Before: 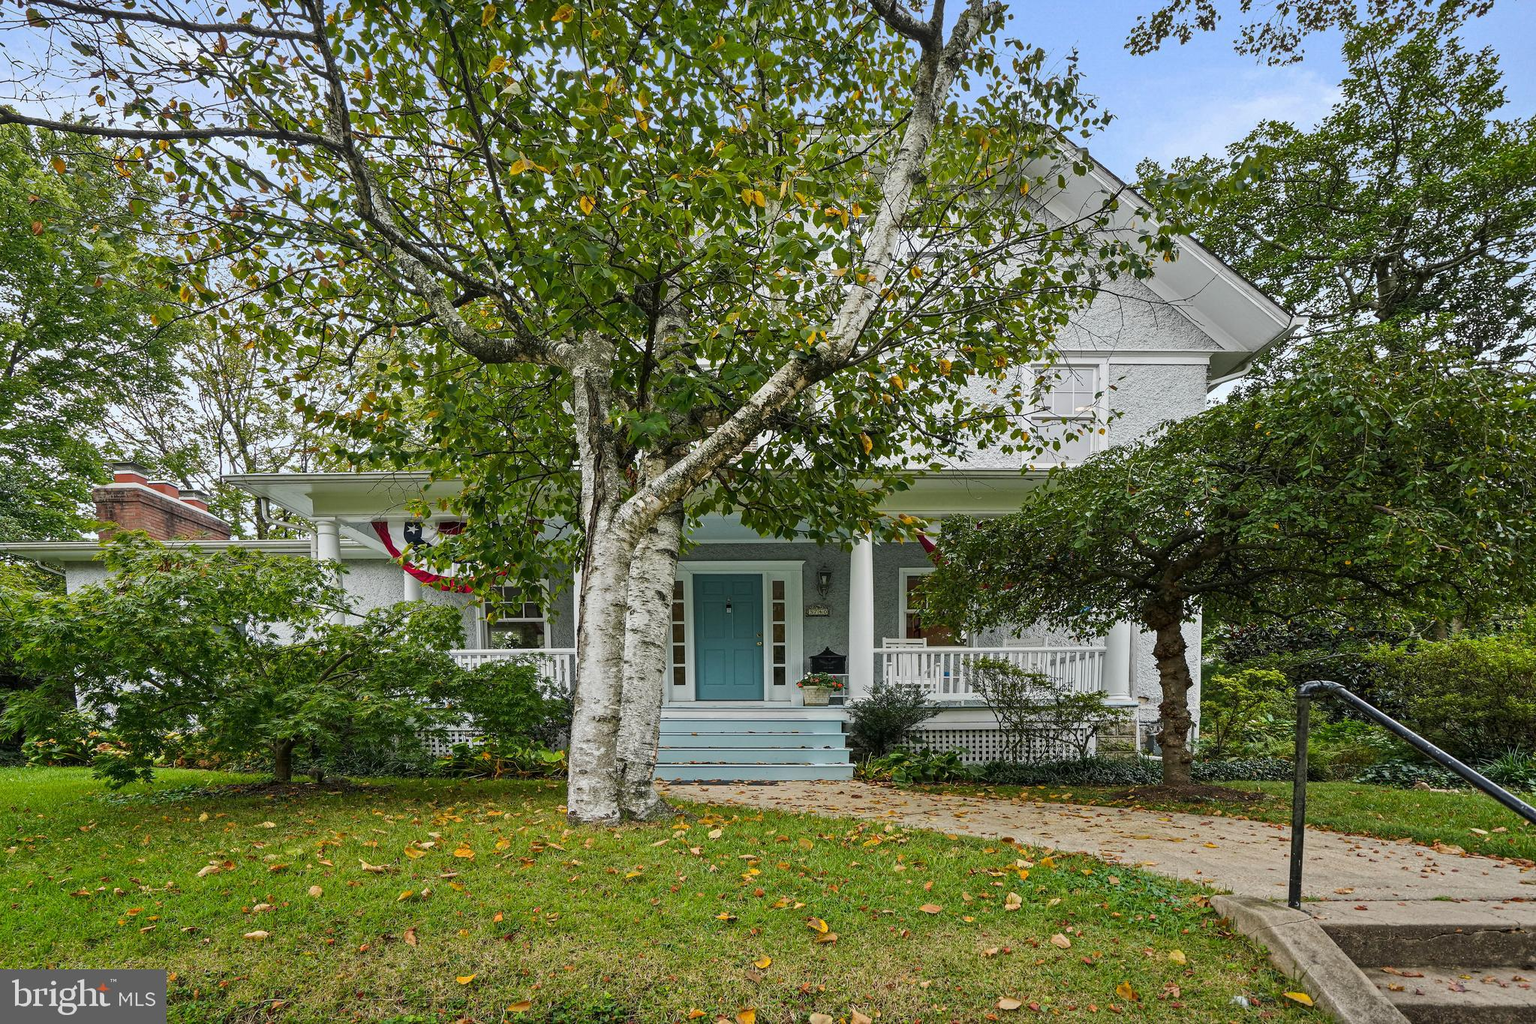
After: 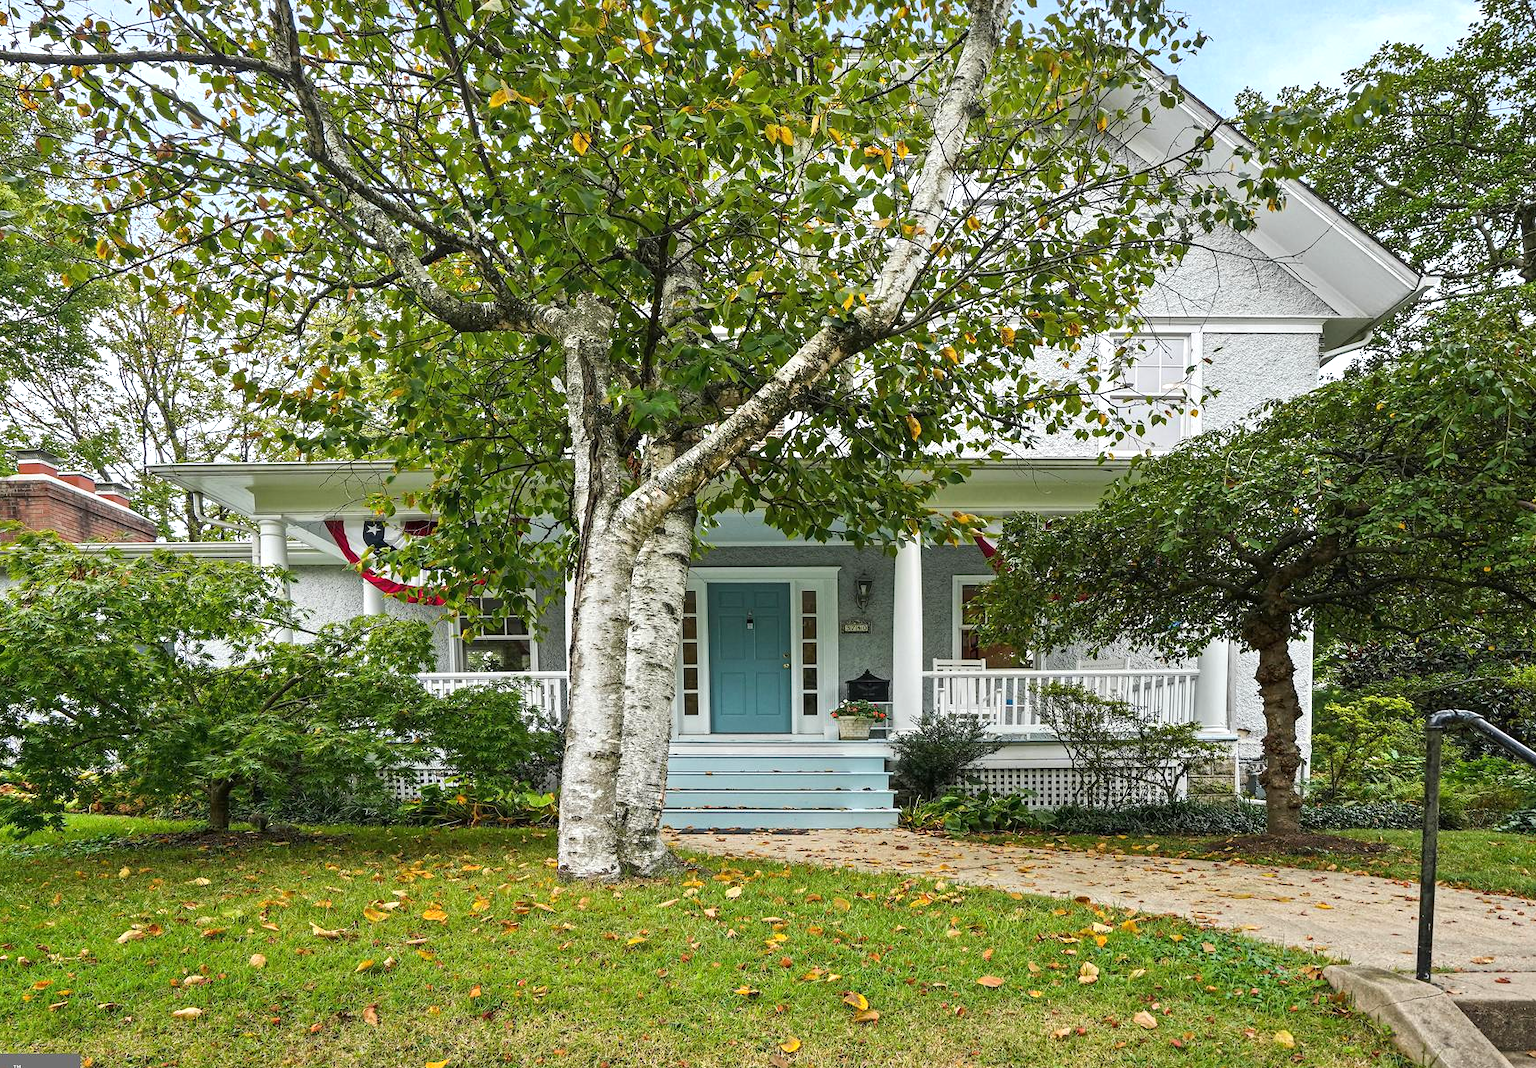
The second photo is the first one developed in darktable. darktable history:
crop: left 6.467%, top 8.293%, right 9.54%, bottom 4.06%
exposure: black level correction 0, exposure 0.499 EV, compensate highlight preservation false
